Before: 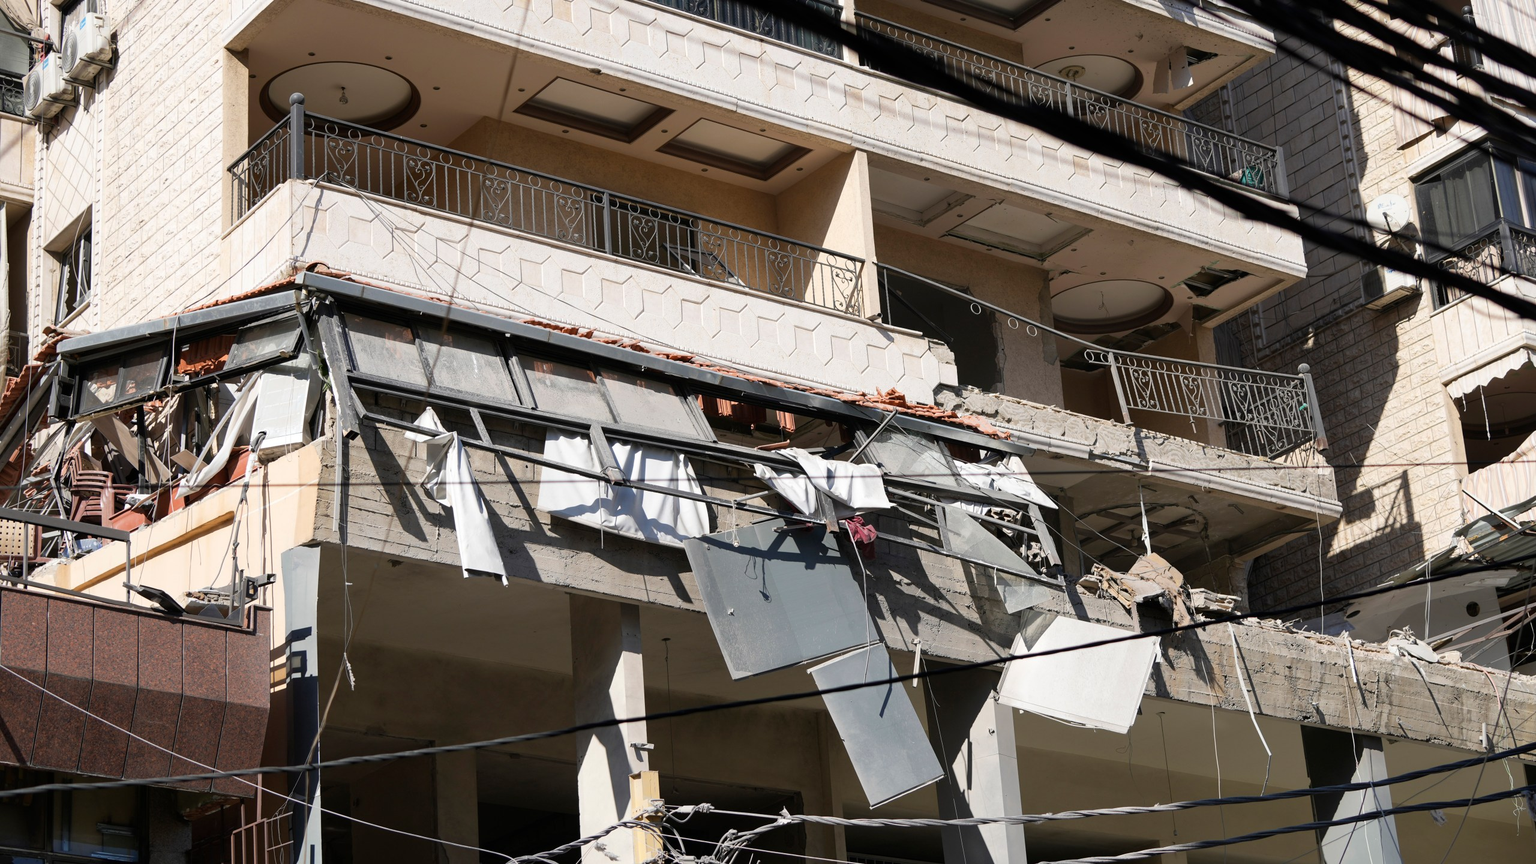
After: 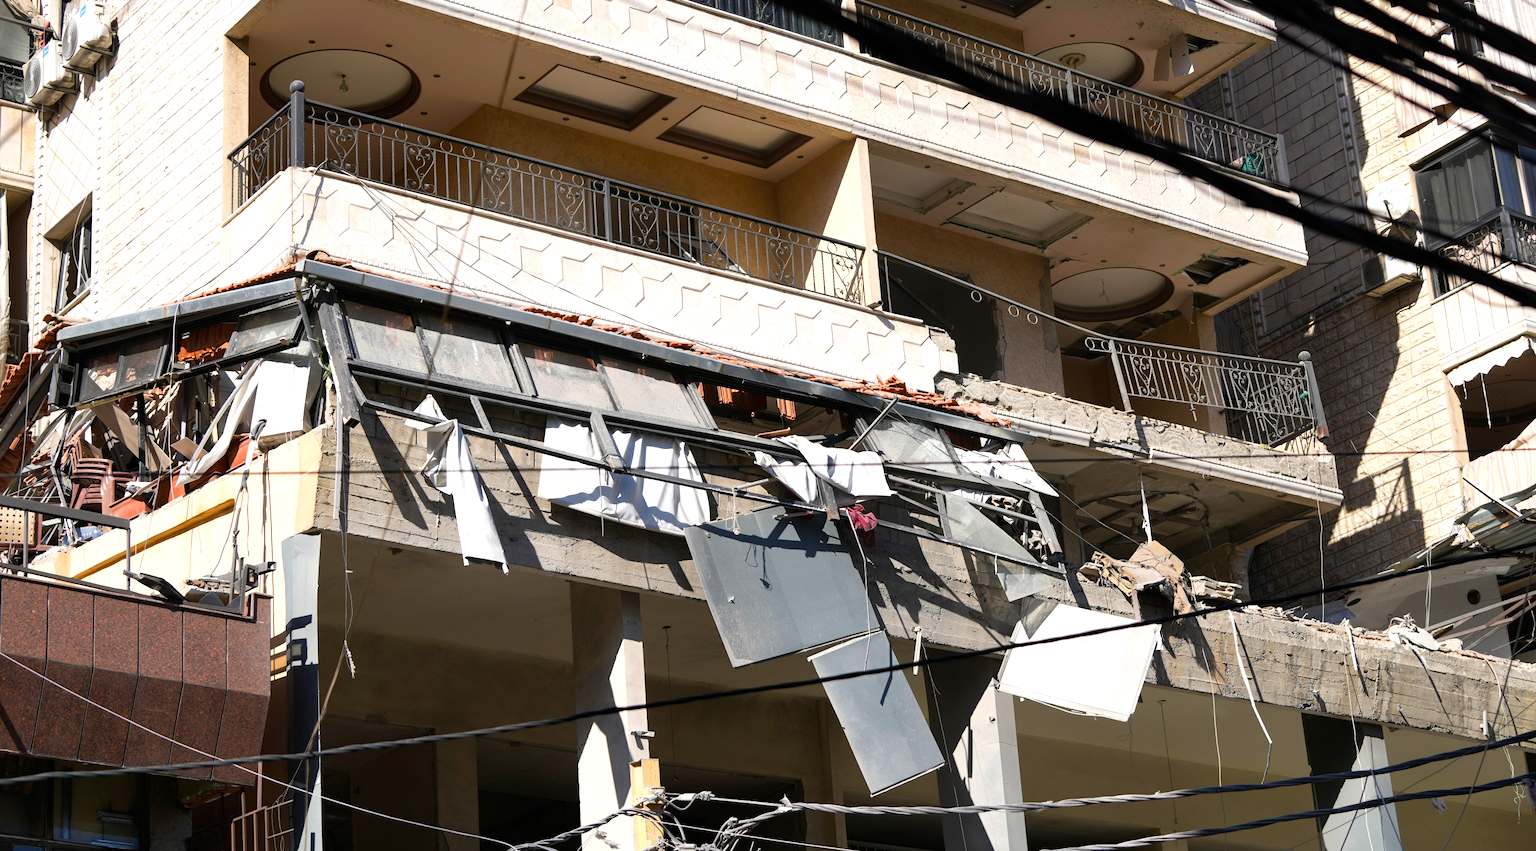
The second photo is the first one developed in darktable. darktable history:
crop: top 1.496%, right 0.031%
color balance rgb: linear chroma grading › global chroma -1.118%, perceptual saturation grading › global saturation 29.451%, perceptual brilliance grading › global brilliance 2.143%, perceptual brilliance grading › highlights 7.642%, perceptual brilliance grading › shadows -4.469%
